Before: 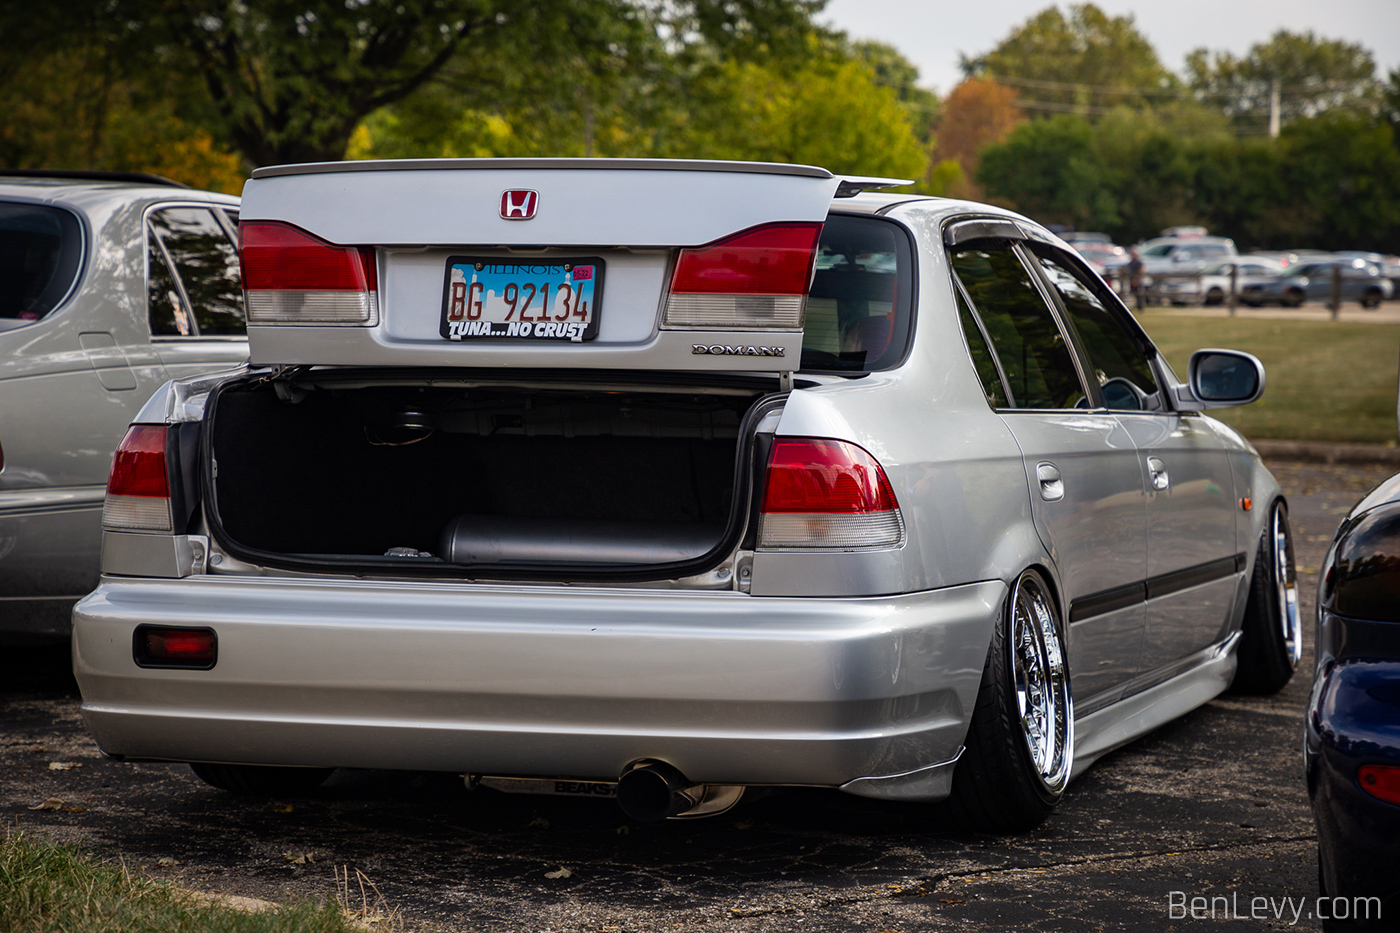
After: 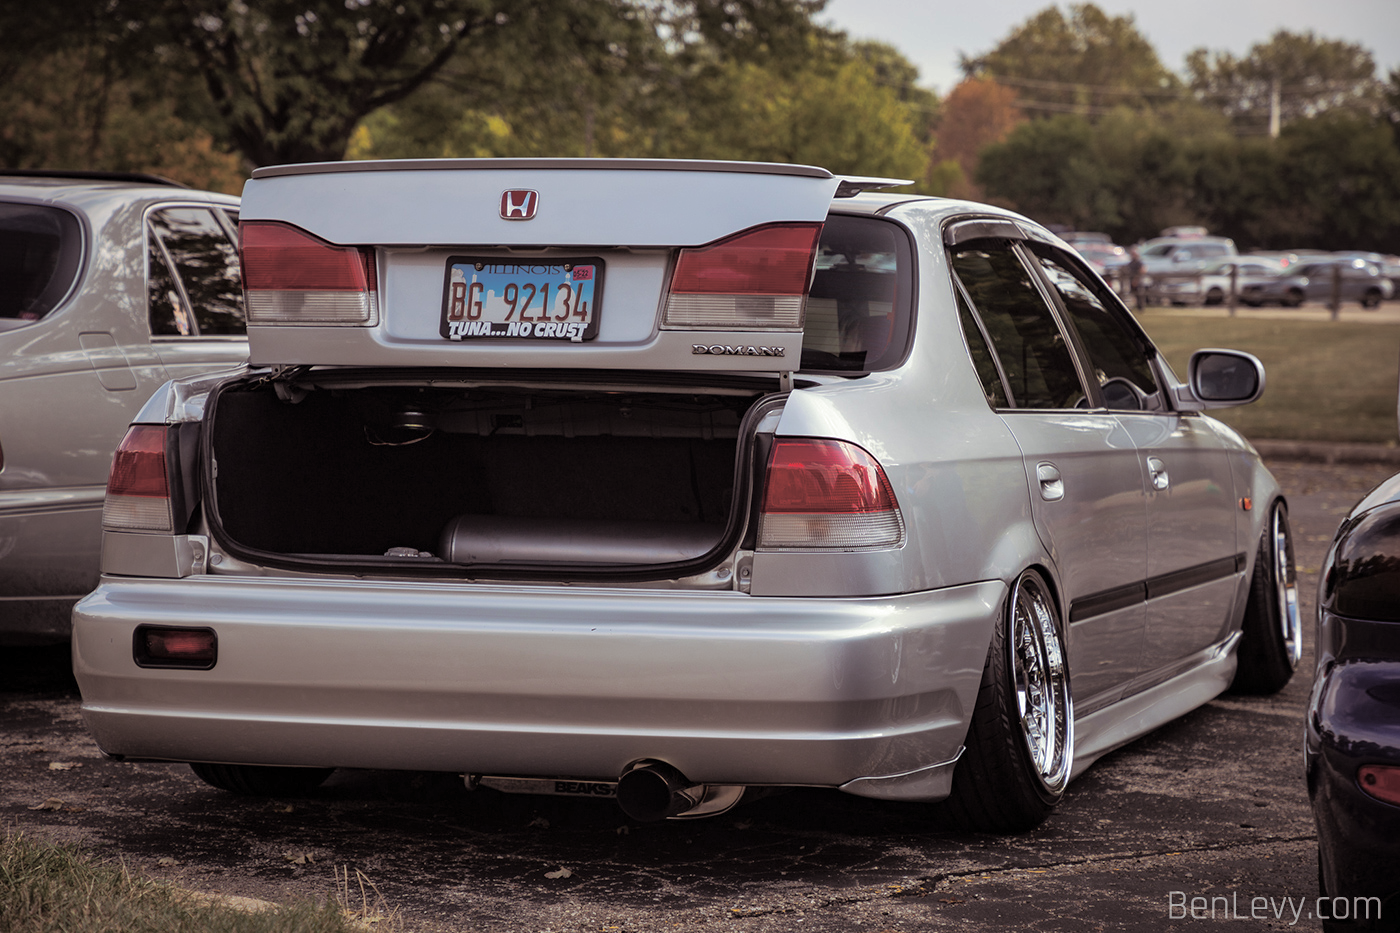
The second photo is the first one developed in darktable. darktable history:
shadows and highlights: on, module defaults
split-toning: shadows › saturation 0.2
